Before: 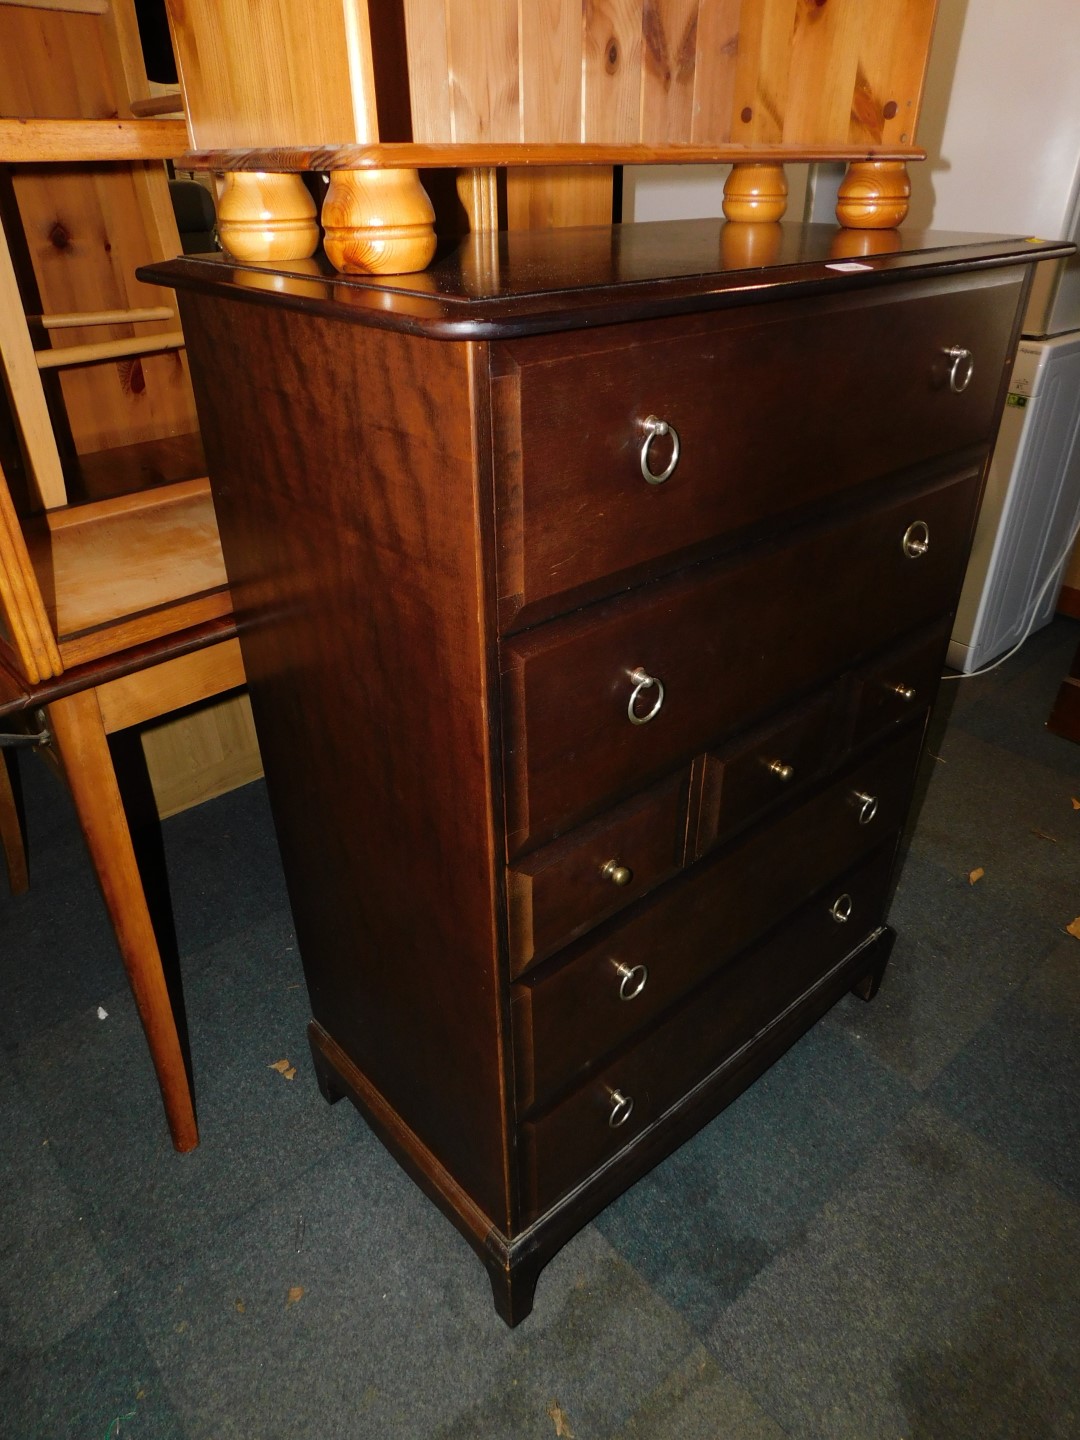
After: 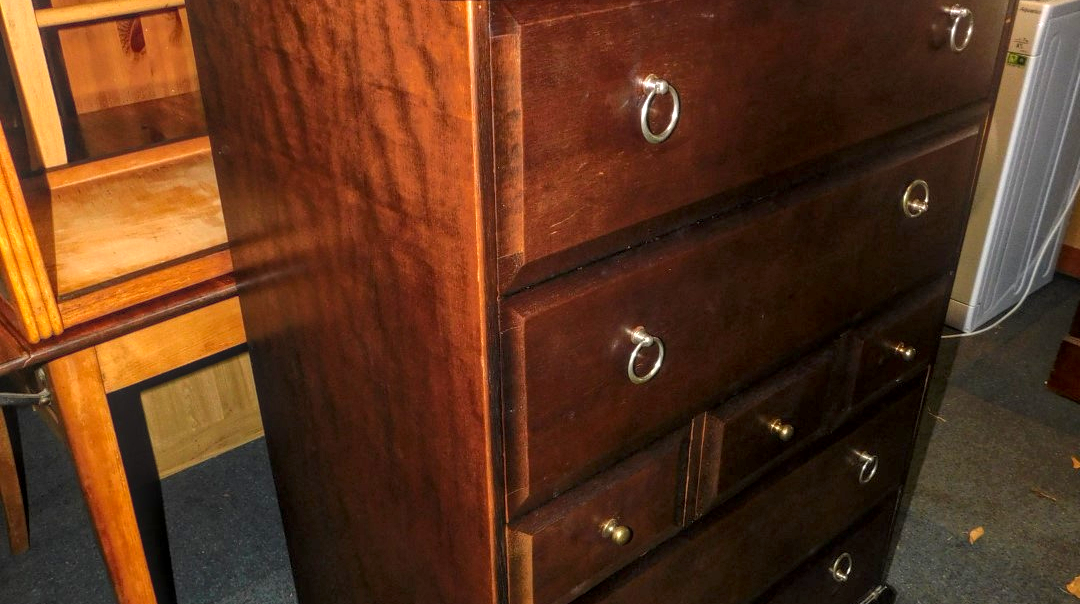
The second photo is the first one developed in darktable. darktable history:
exposure: black level correction 0.001, exposure 1.12 EV, compensate highlight preservation false
local contrast: highlights 67%, shadows 35%, detail 167%, midtone range 0.2
crop and rotate: top 23.697%, bottom 34.319%
